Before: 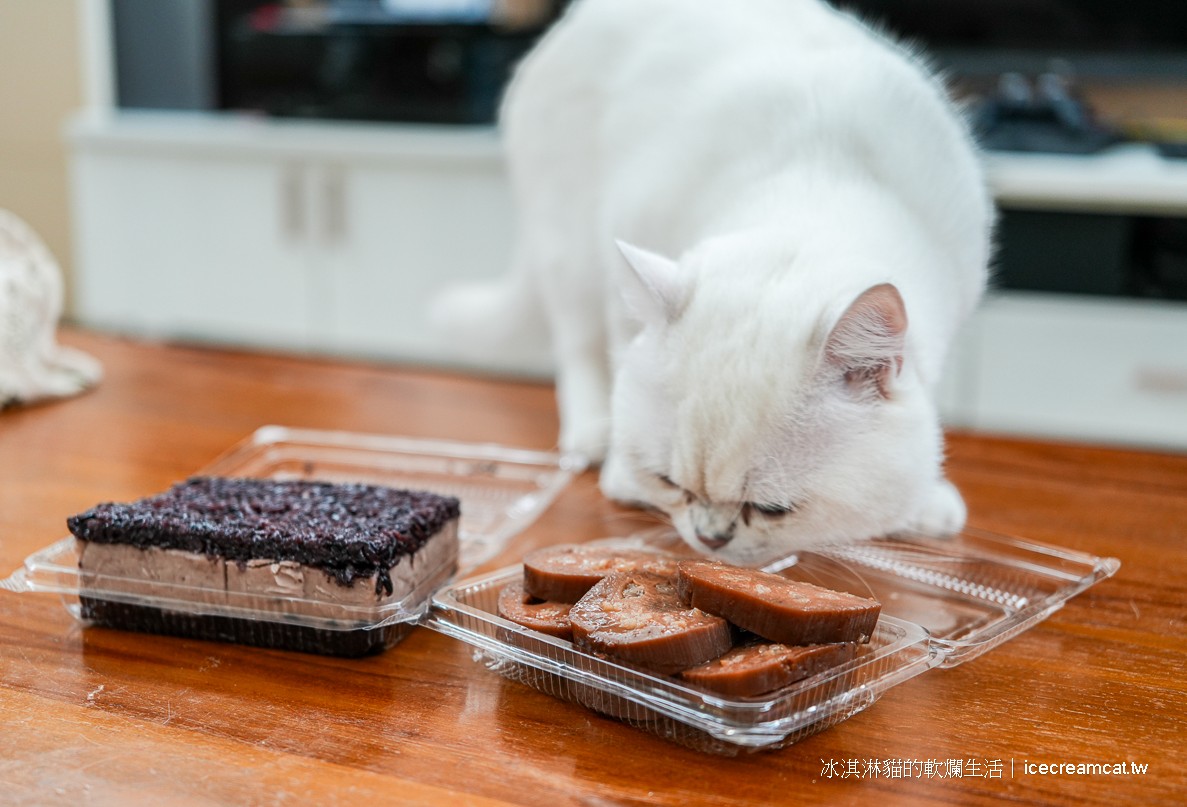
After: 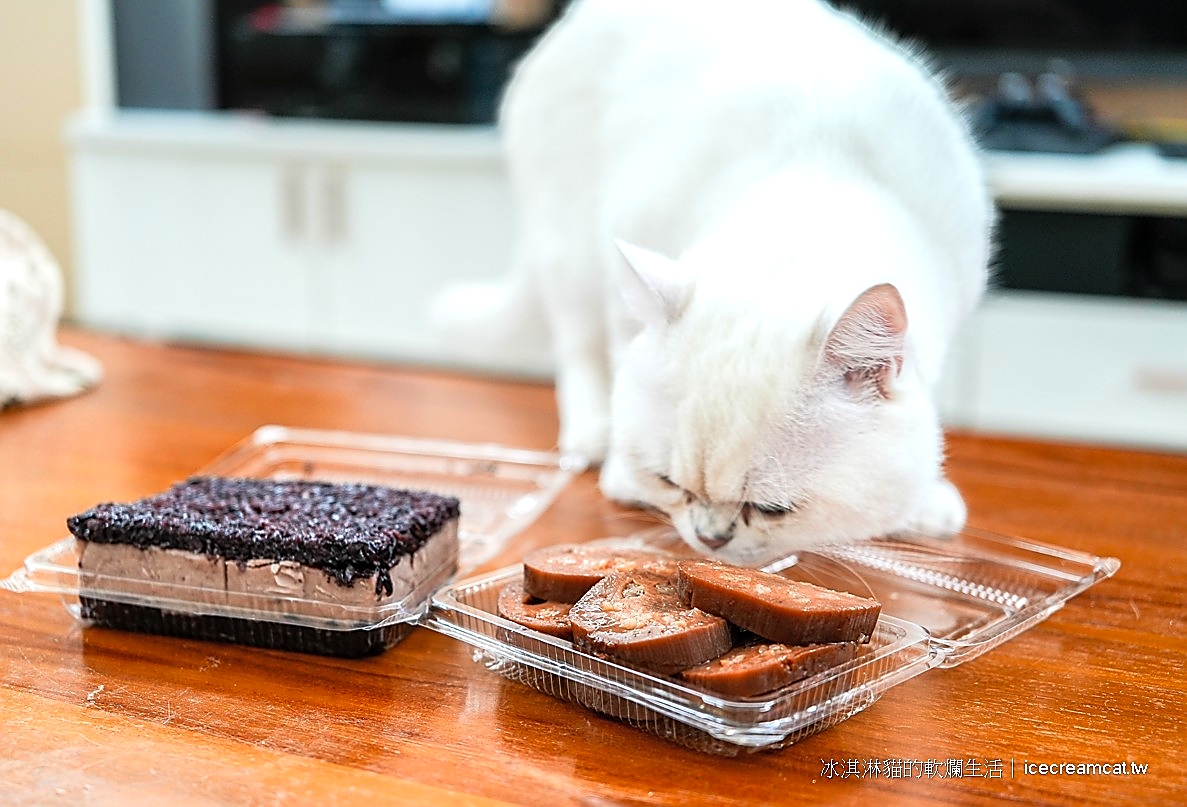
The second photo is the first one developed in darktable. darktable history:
contrast brightness saturation: contrast 0.027, brightness 0.067, saturation 0.128
tone equalizer: -8 EV -0.441 EV, -7 EV -0.427 EV, -6 EV -0.299 EV, -5 EV -0.211 EV, -3 EV 0.241 EV, -2 EV 0.328 EV, -1 EV 0.397 EV, +0 EV 0.427 EV
sharpen: radius 1.36, amount 1.247, threshold 0.824
